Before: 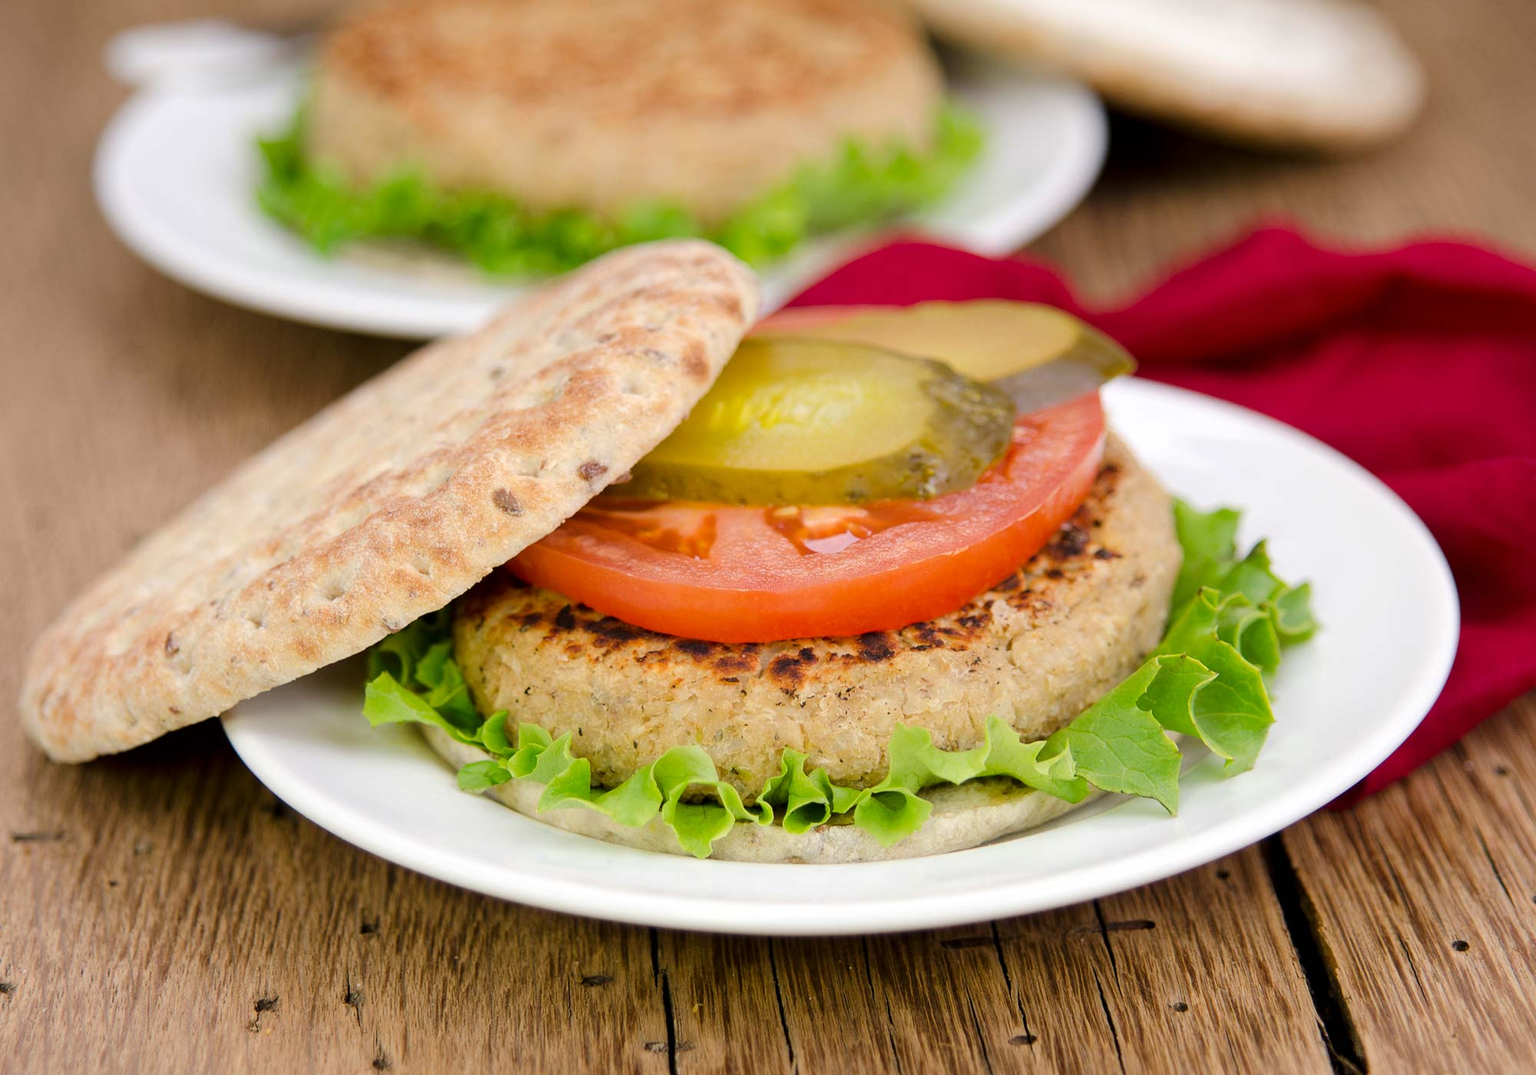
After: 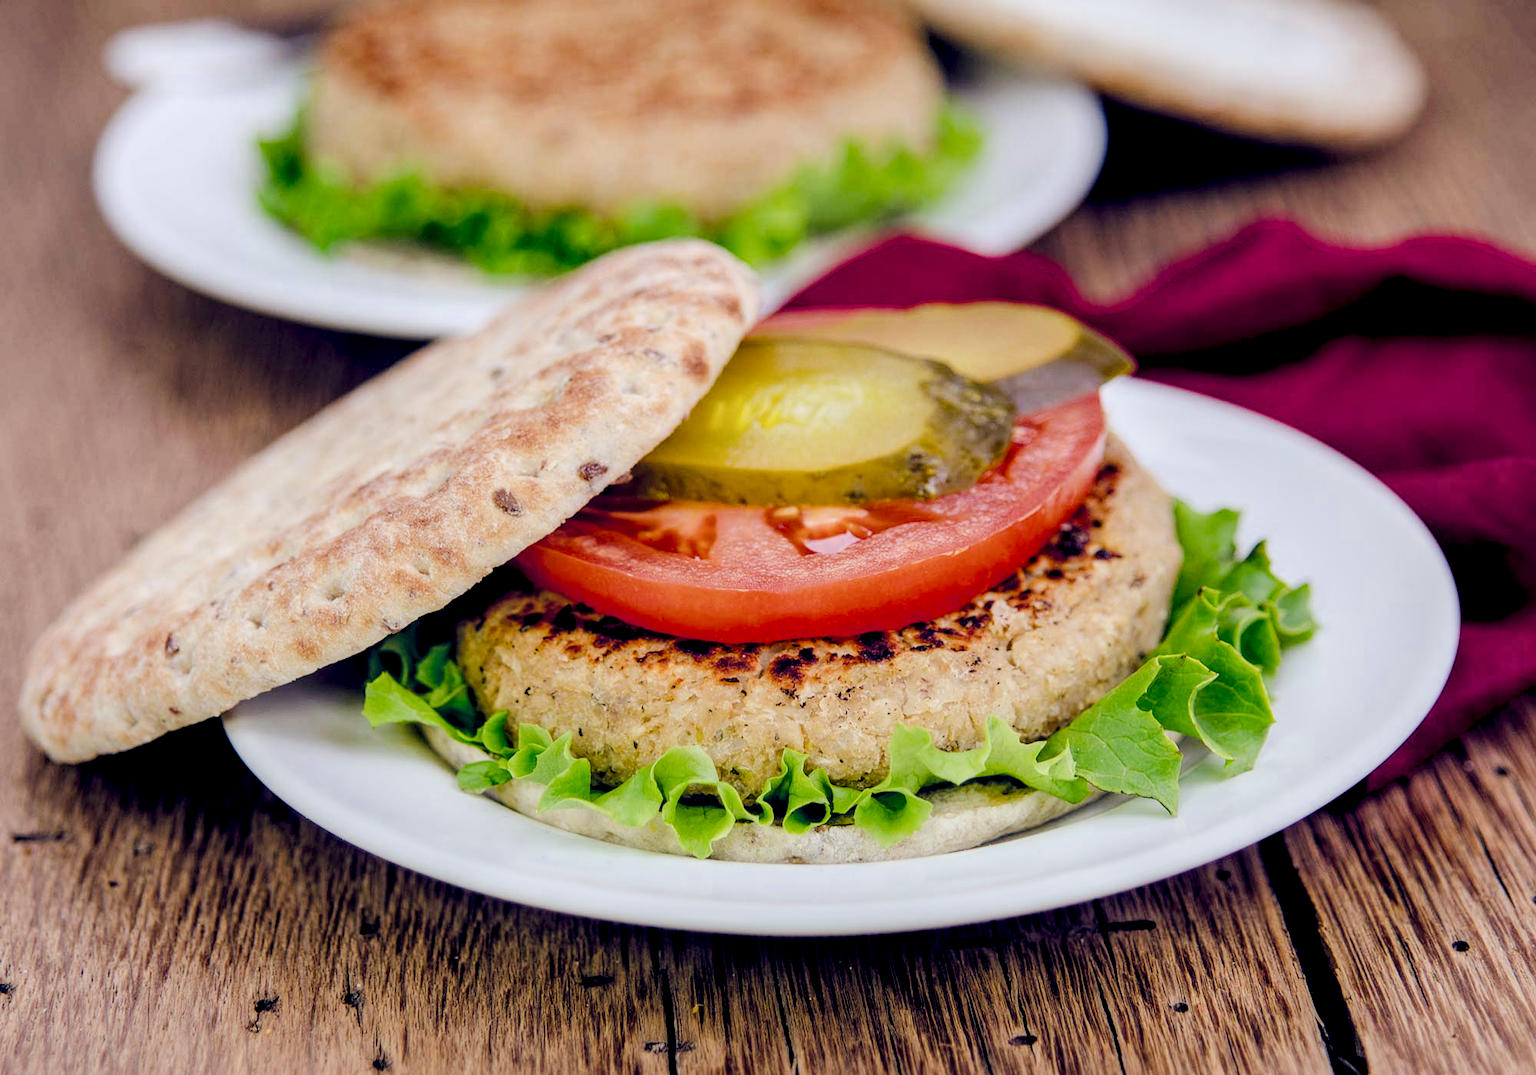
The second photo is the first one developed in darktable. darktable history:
local contrast: highlights 60%, shadows 60%, detail 160%
color balance rgb: shadows lift › luminance -41.13%, shadows lift › chroma 14.13%, shadows lift › hue 260°, power › luminance -3.76%, power › chroma 0.56%, power › hue 40.37°, highlights gain › luminance 16.81%, highlights gain › chroma 2.94%, highlights gain › hue 260°, global offset › luminance -0.29%, global offset › chroma 0.31%, global offset › hue 260°, perceptual saturation grading › global saturation 20%, perceptual saturation grading › highlights -13.92%, perceptual saturation grading › shadows 50%
filmic rgb: black relative exposure -7.65 EV, white relative exposure 4.56 EV, hardness 3.61
